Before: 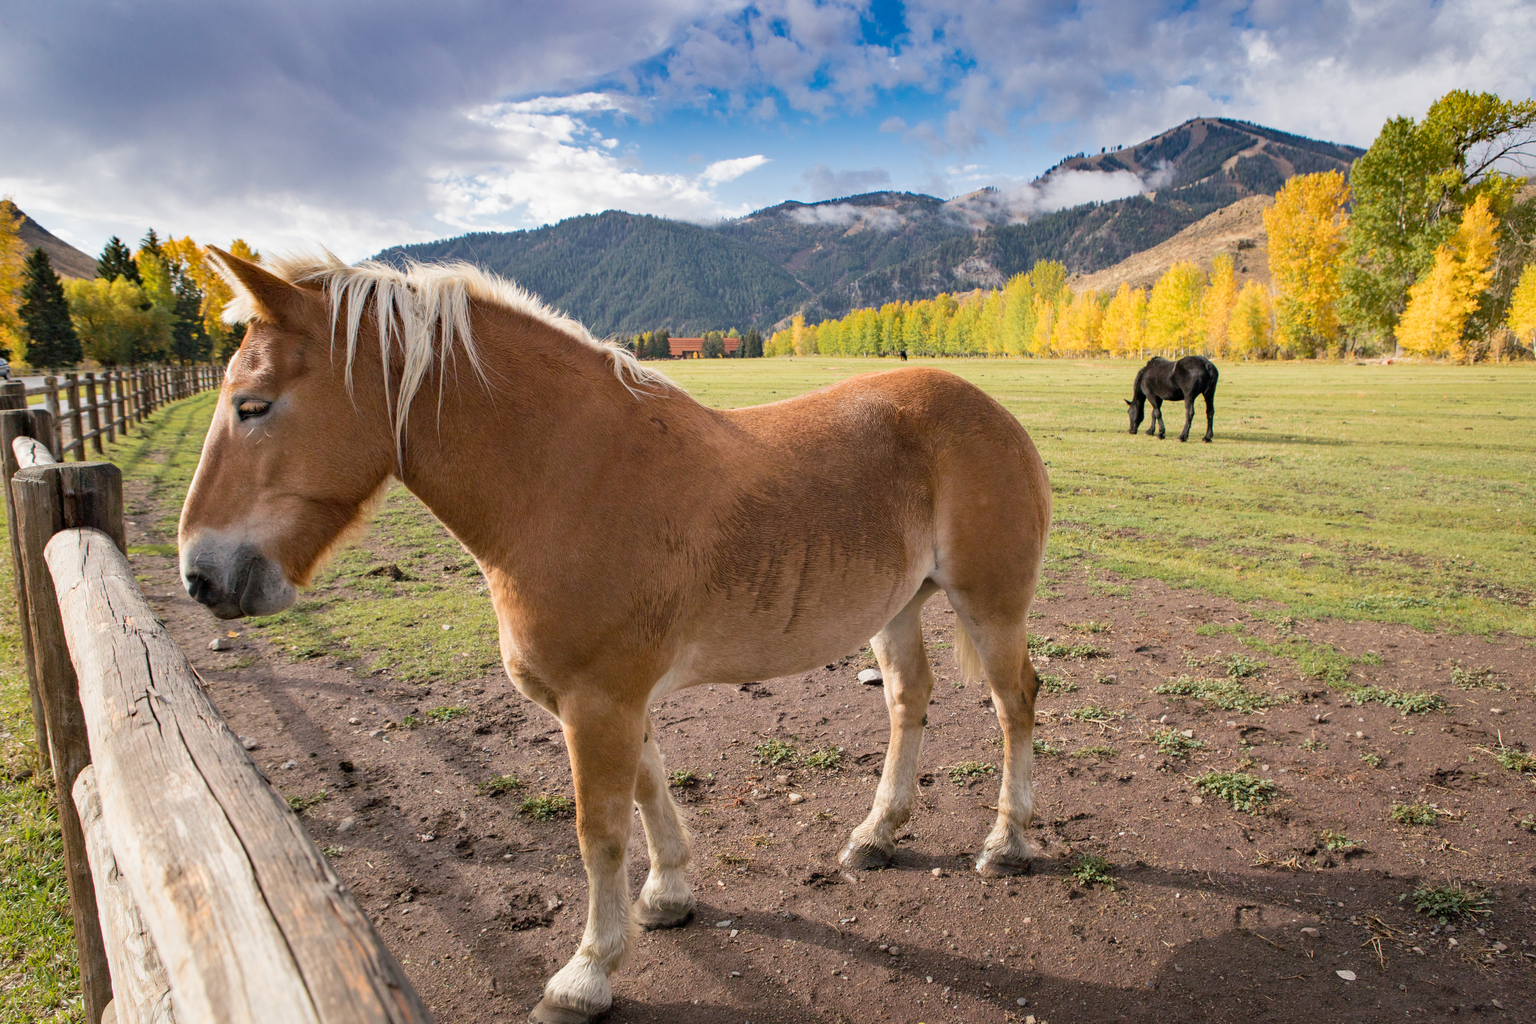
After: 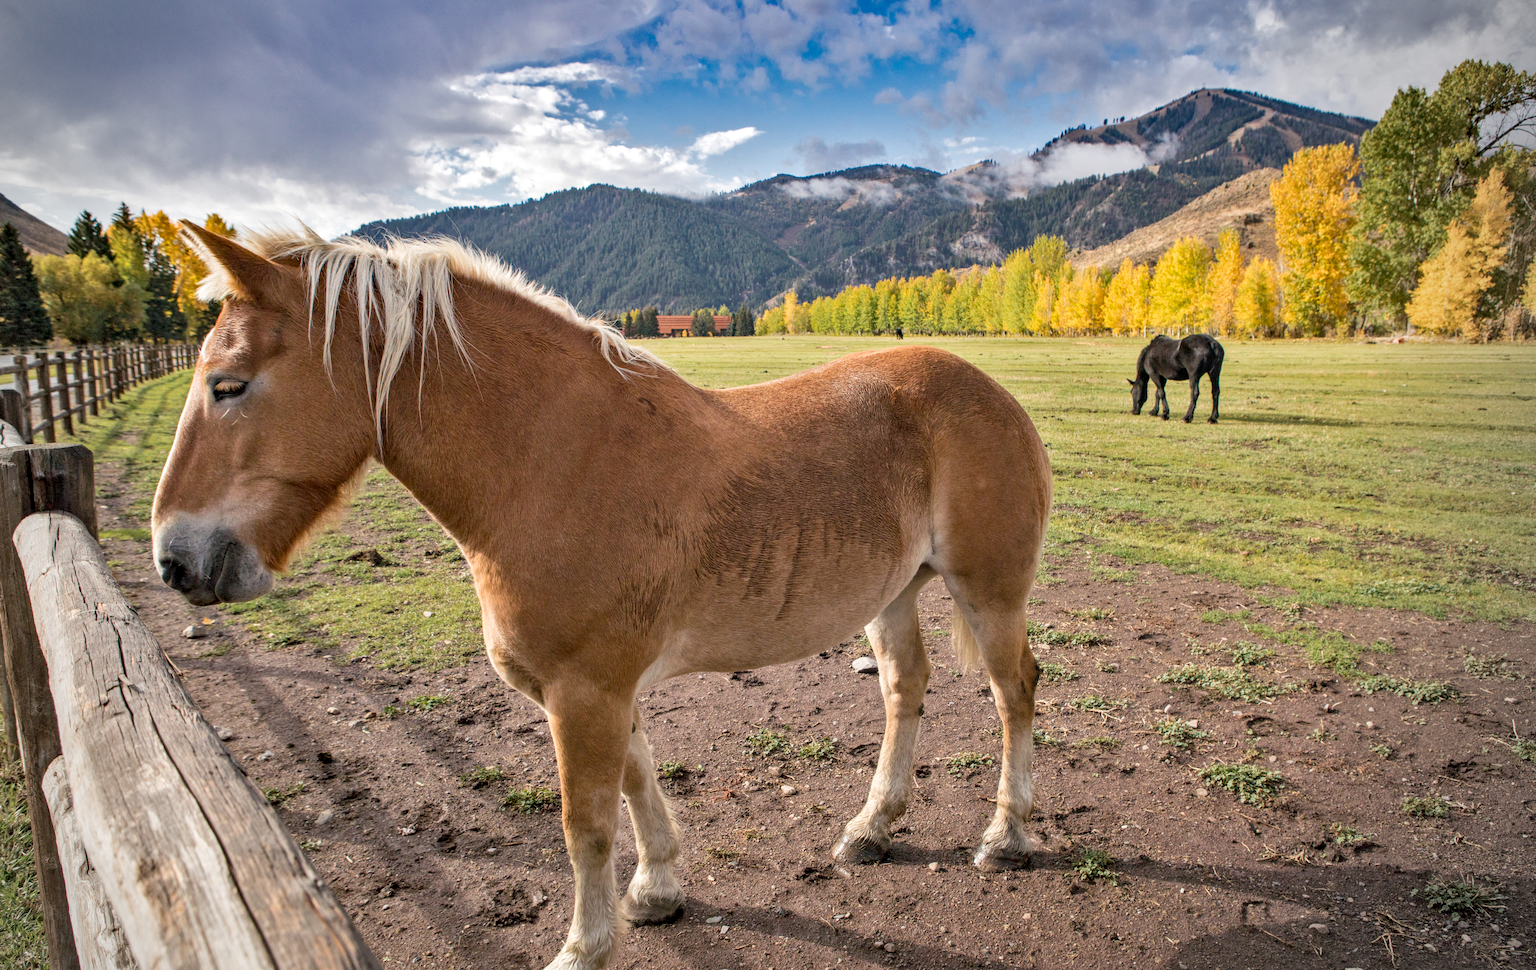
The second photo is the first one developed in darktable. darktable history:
vignetting: center (-0.032, -0.046)
crop: left 2.073%, top 3.159%, right 0.951%, bottom 4.881%
shadows and highlights: soften with gaussian
local contrast: detail 130%
